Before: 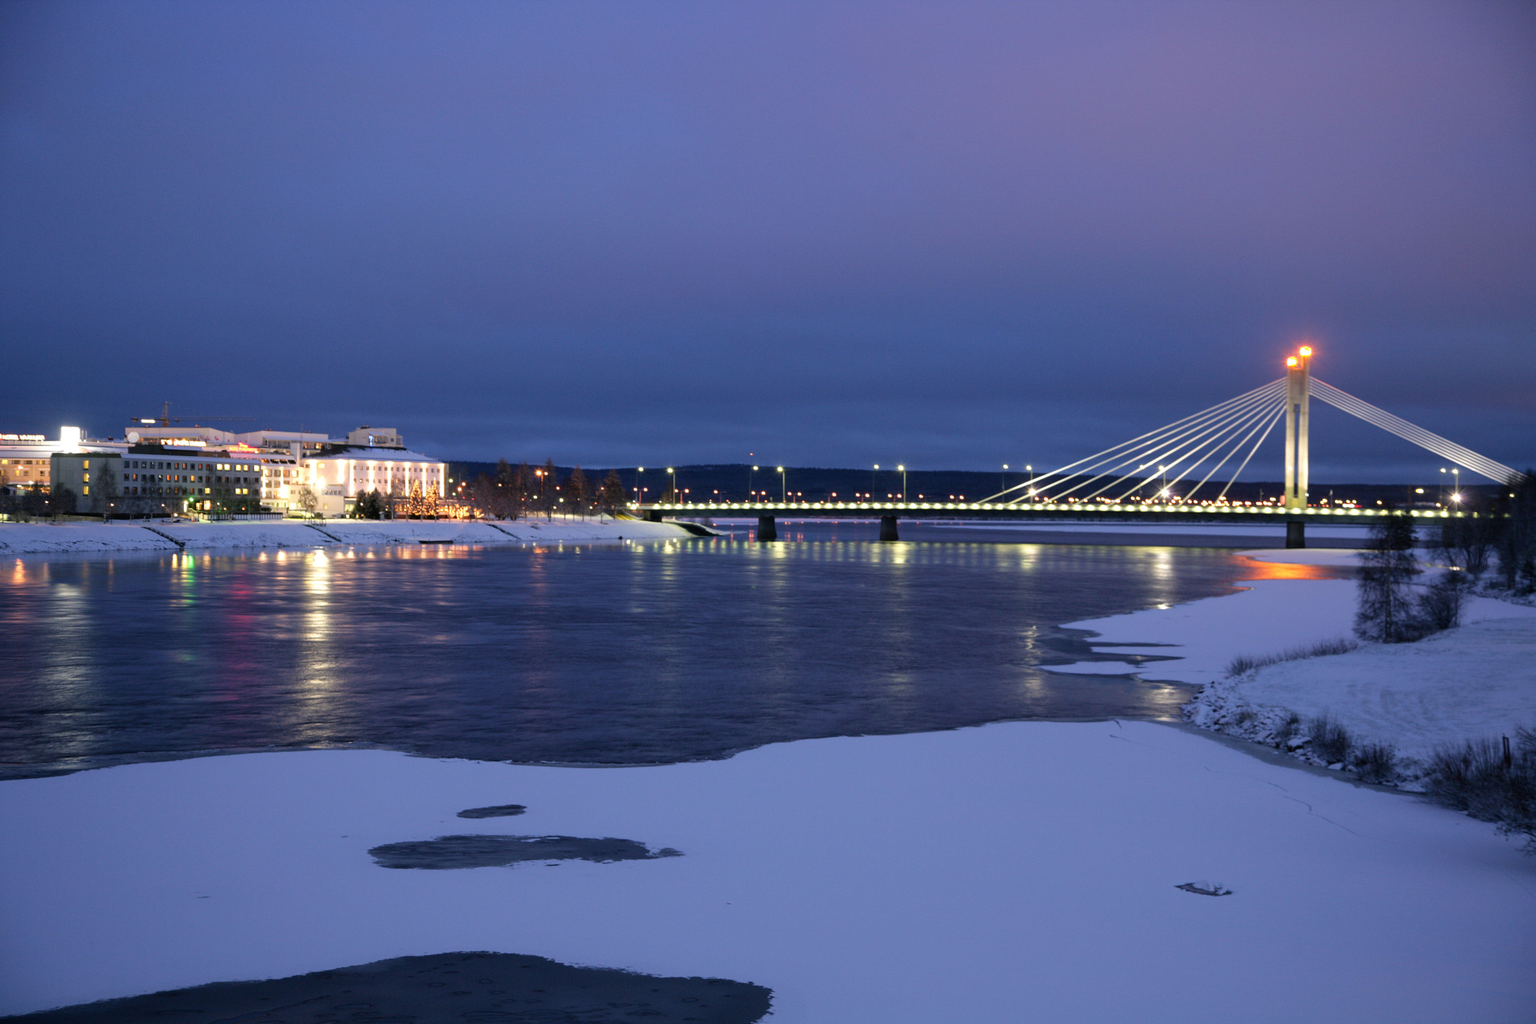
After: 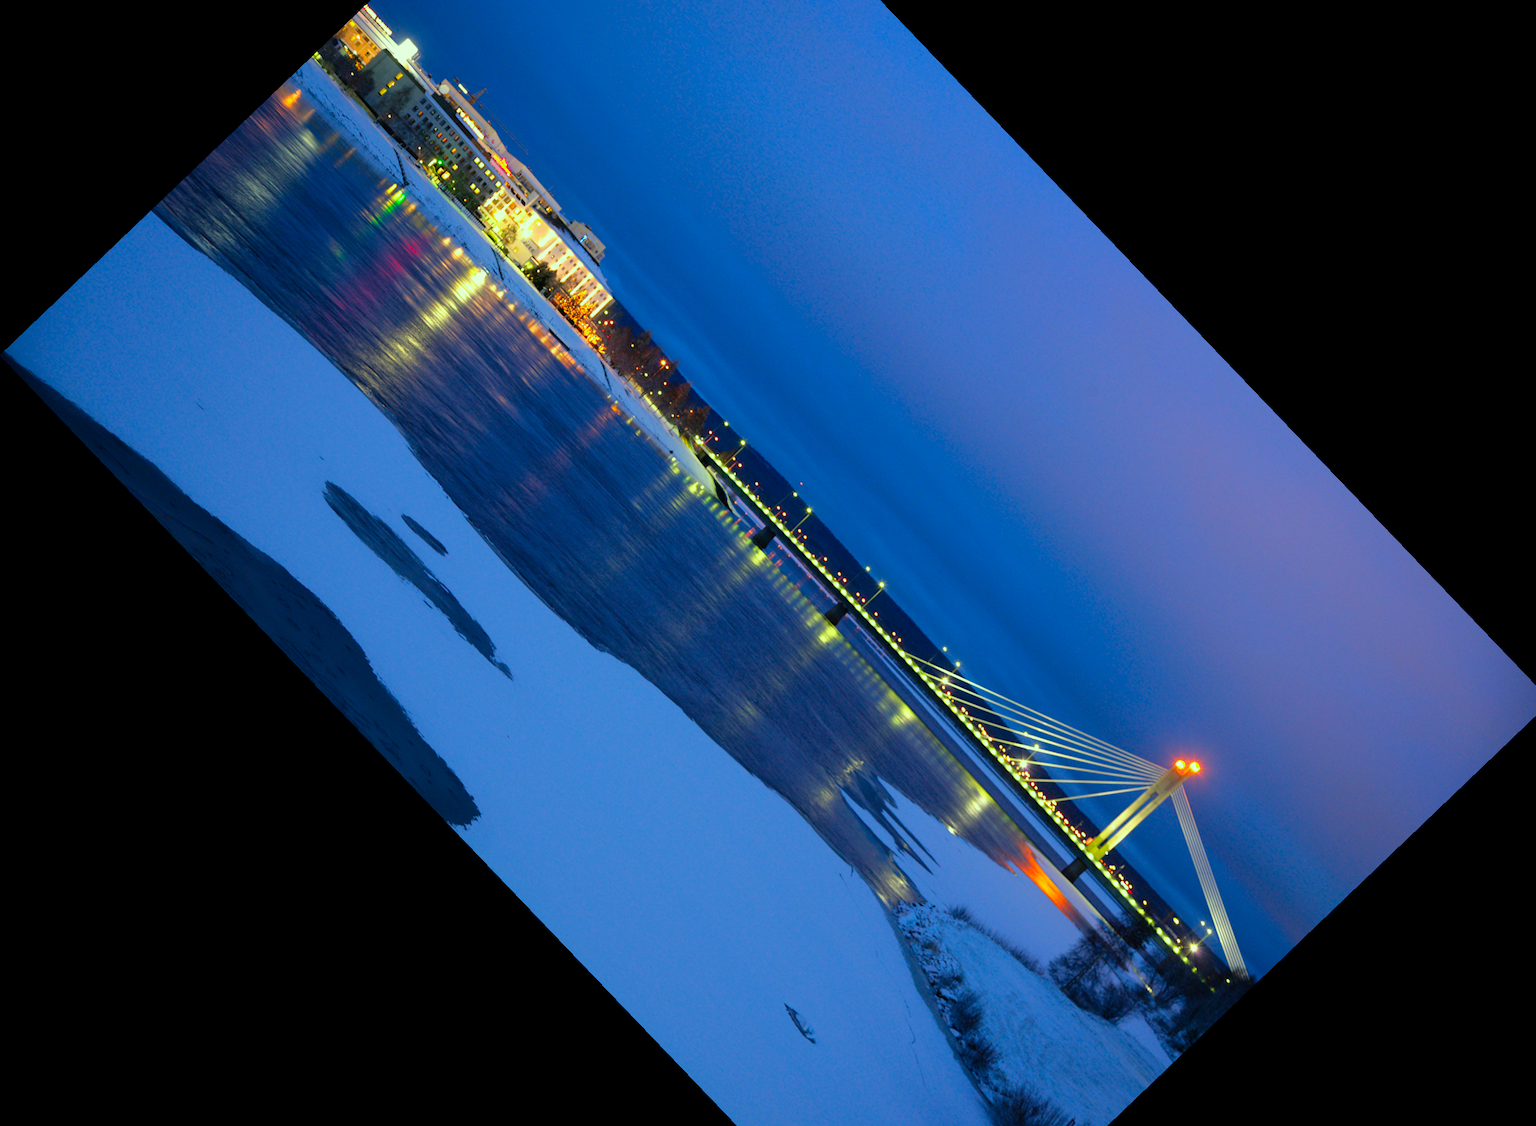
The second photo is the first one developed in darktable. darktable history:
crop and rotate: angle -46.26°, top 16.234%, right 0.912%, bottom 11.704%
color correction: highlights a* -10.77, highlights b* 9.8, saturation 1.72
